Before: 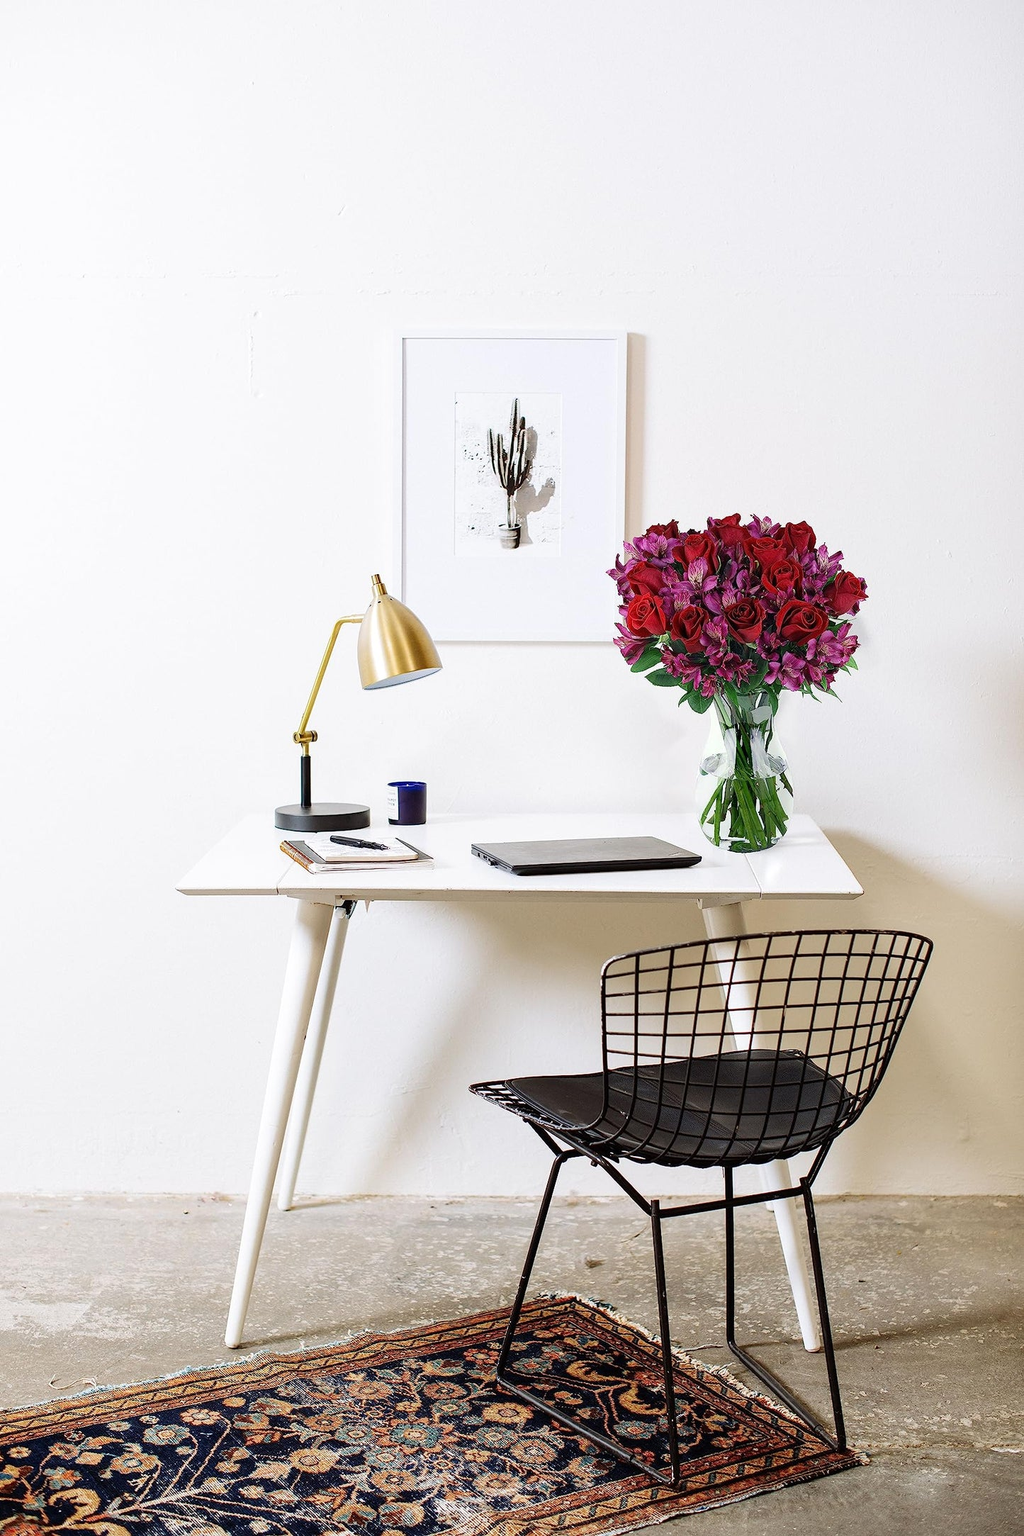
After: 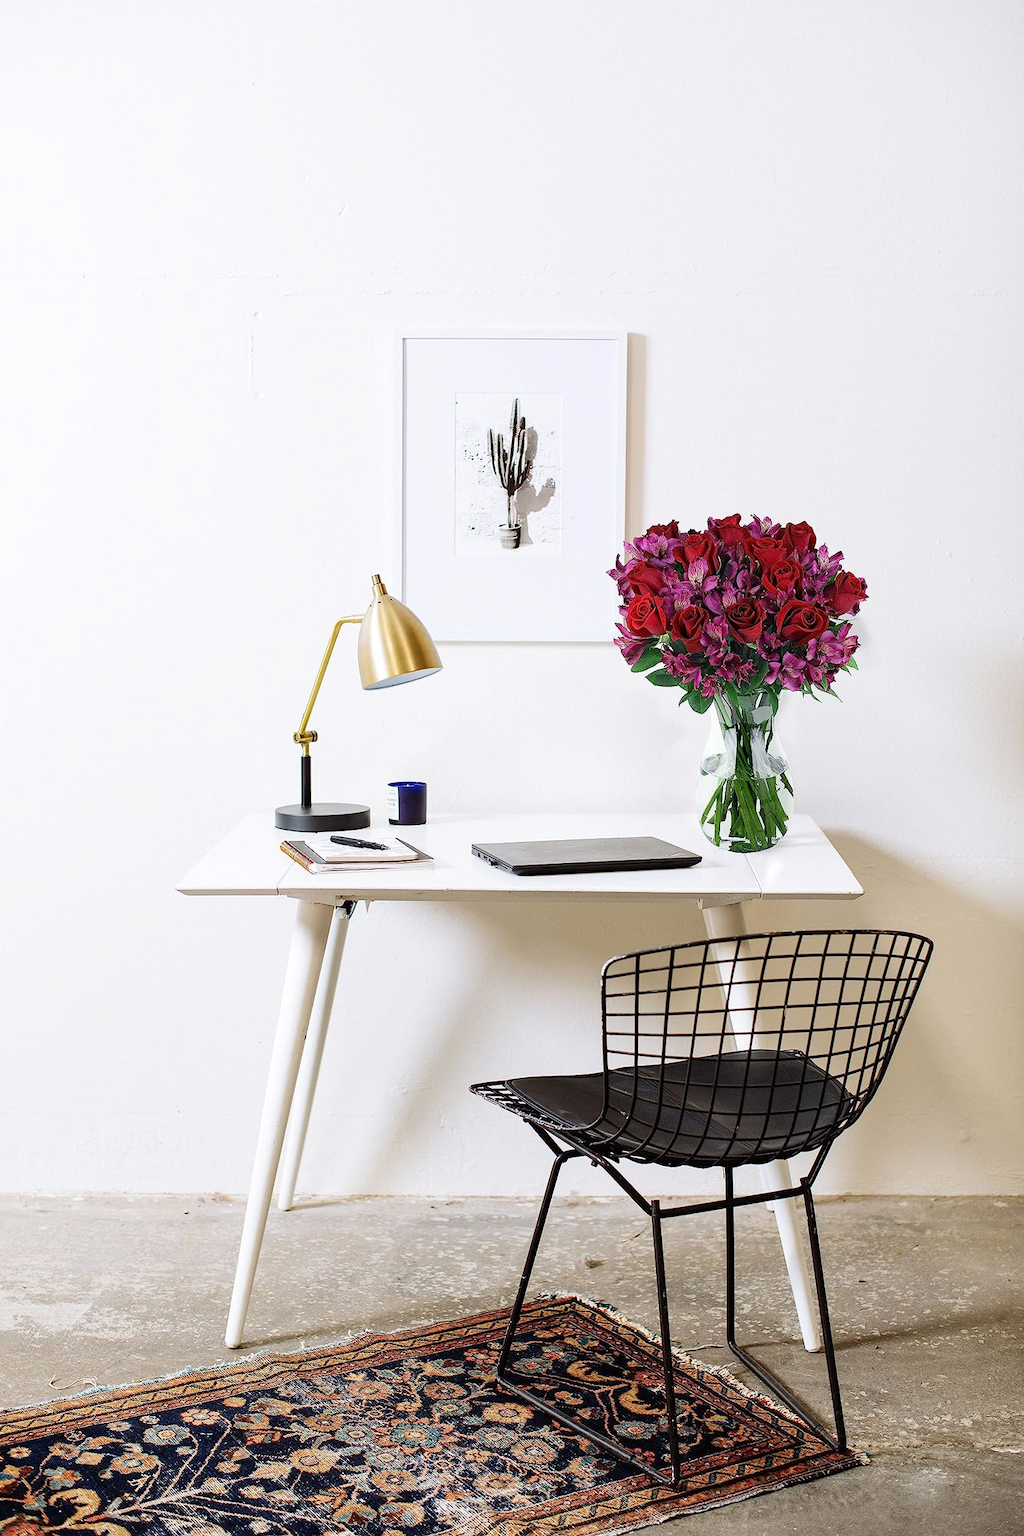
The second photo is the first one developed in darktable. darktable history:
color correction: highlights a* 0.072, highlights b* -0.742
